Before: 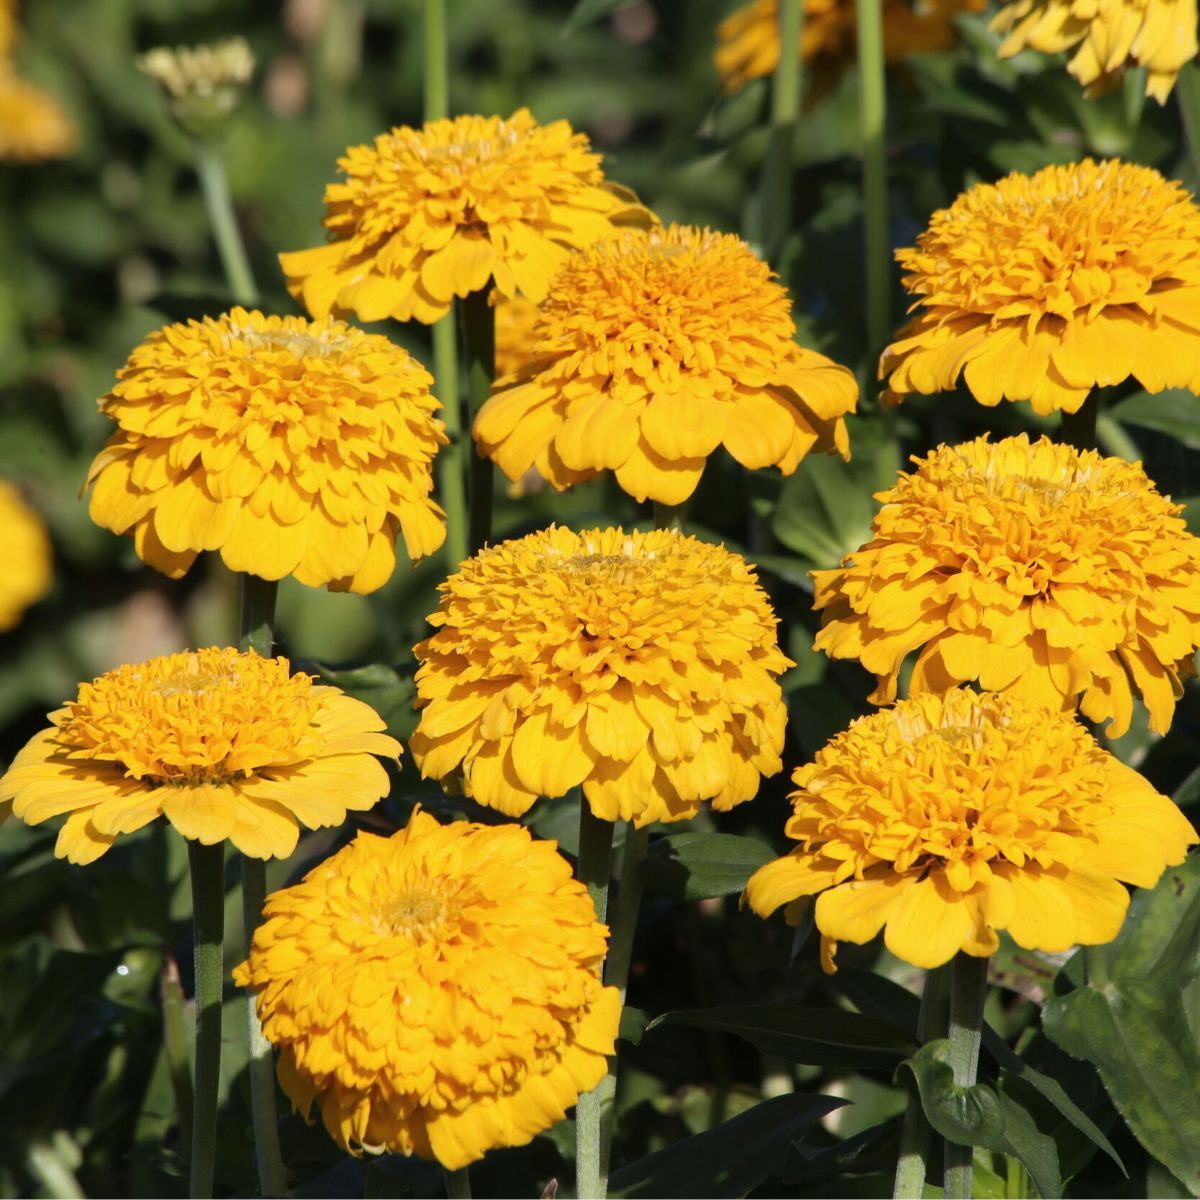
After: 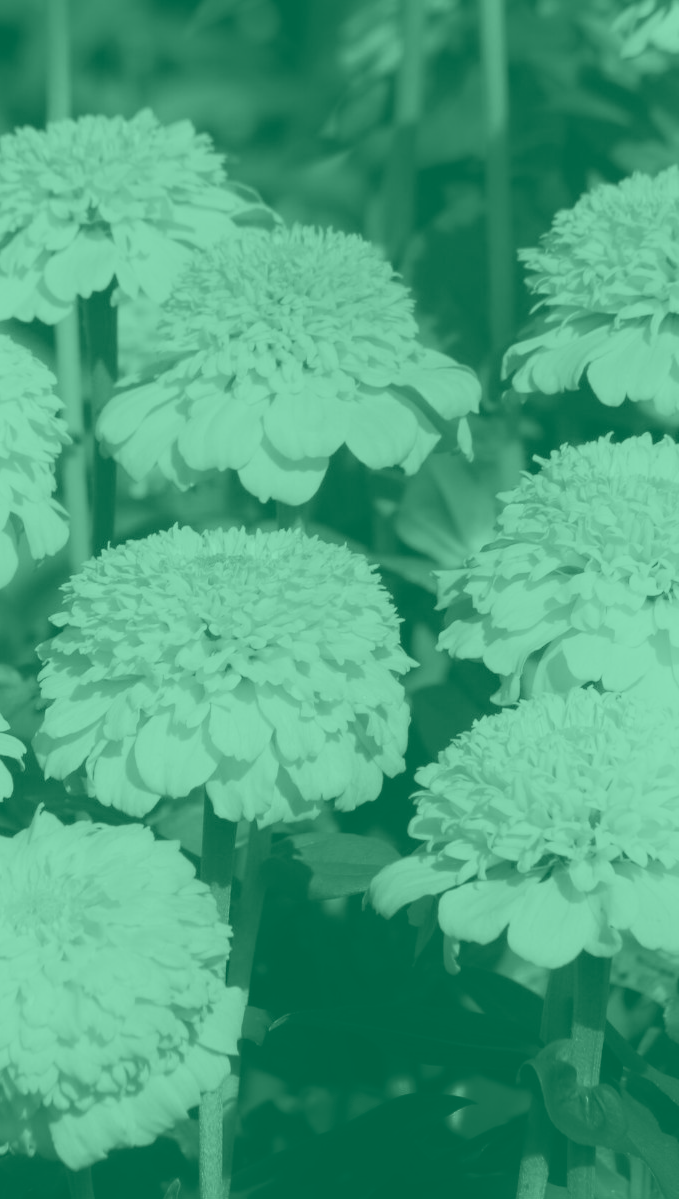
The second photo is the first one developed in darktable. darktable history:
colorize: hue 147.6°, saturation 65%, lightness 21.64%
crop: left 31.458%, top 0%, right 11.876%
shadows and highlights: shadows -90, highlights 90, soften with gaussian
velvia: strength 17%
